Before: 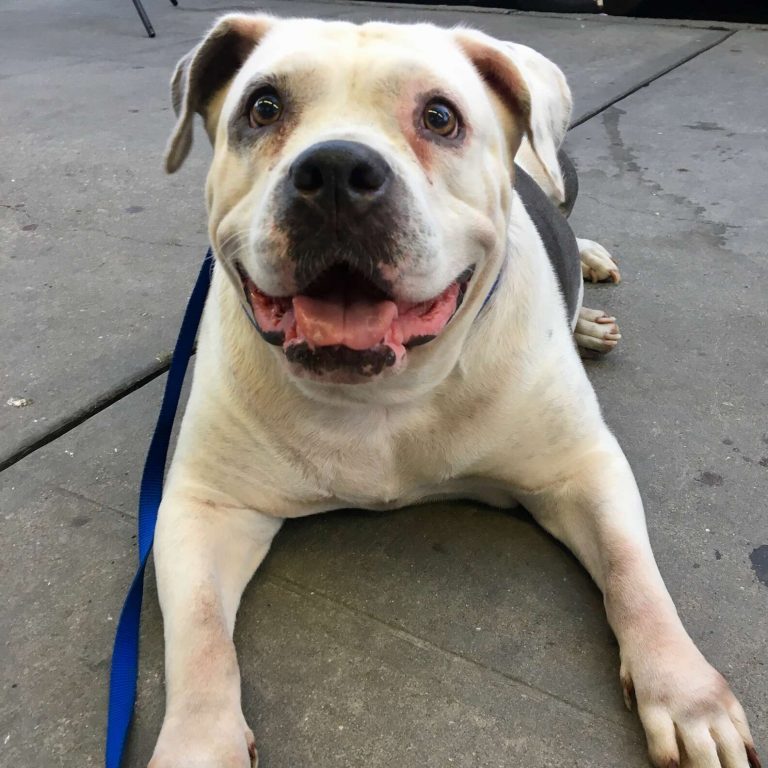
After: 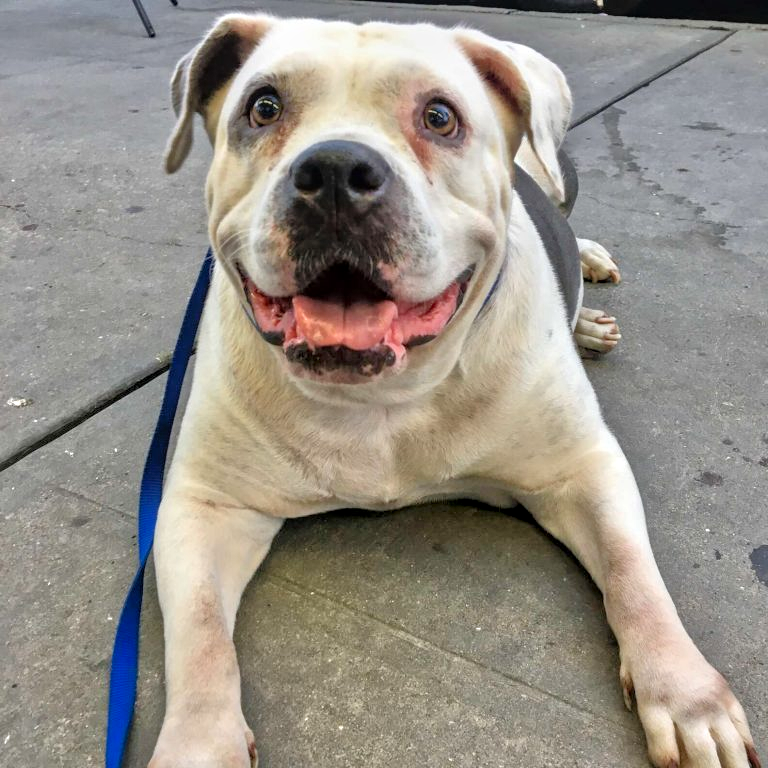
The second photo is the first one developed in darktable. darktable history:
local contrast: on, module defaults
tone equalizer: -7 EV 0.15 EV, -6 EV 0.6 EV, -5 EV 1.15 EV, -4 EV 1.33 EV, -3 EV 1.15 EV, -2 EV 0.6 EV, -1 EV 0.15 EV, mask exposure compensation -0.5 EV
shadows and highlights: soften with gaussian
